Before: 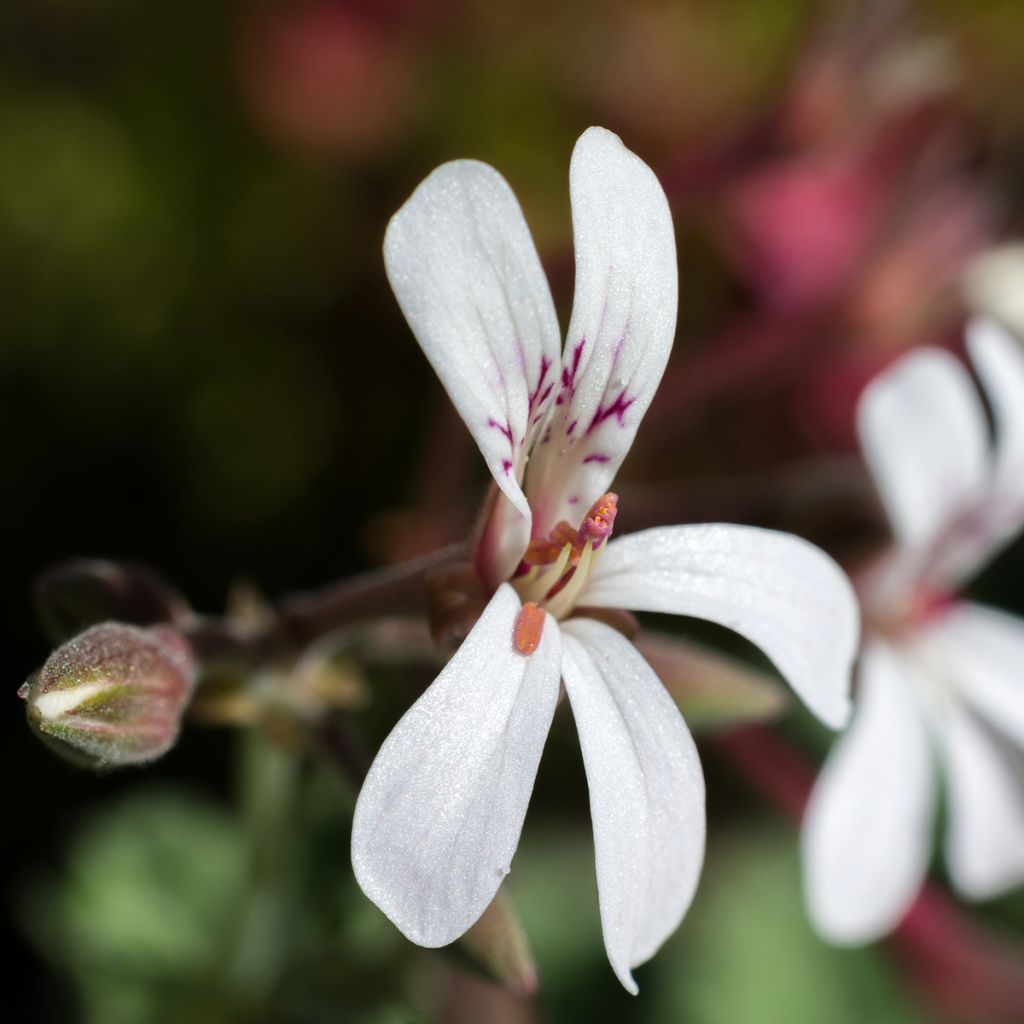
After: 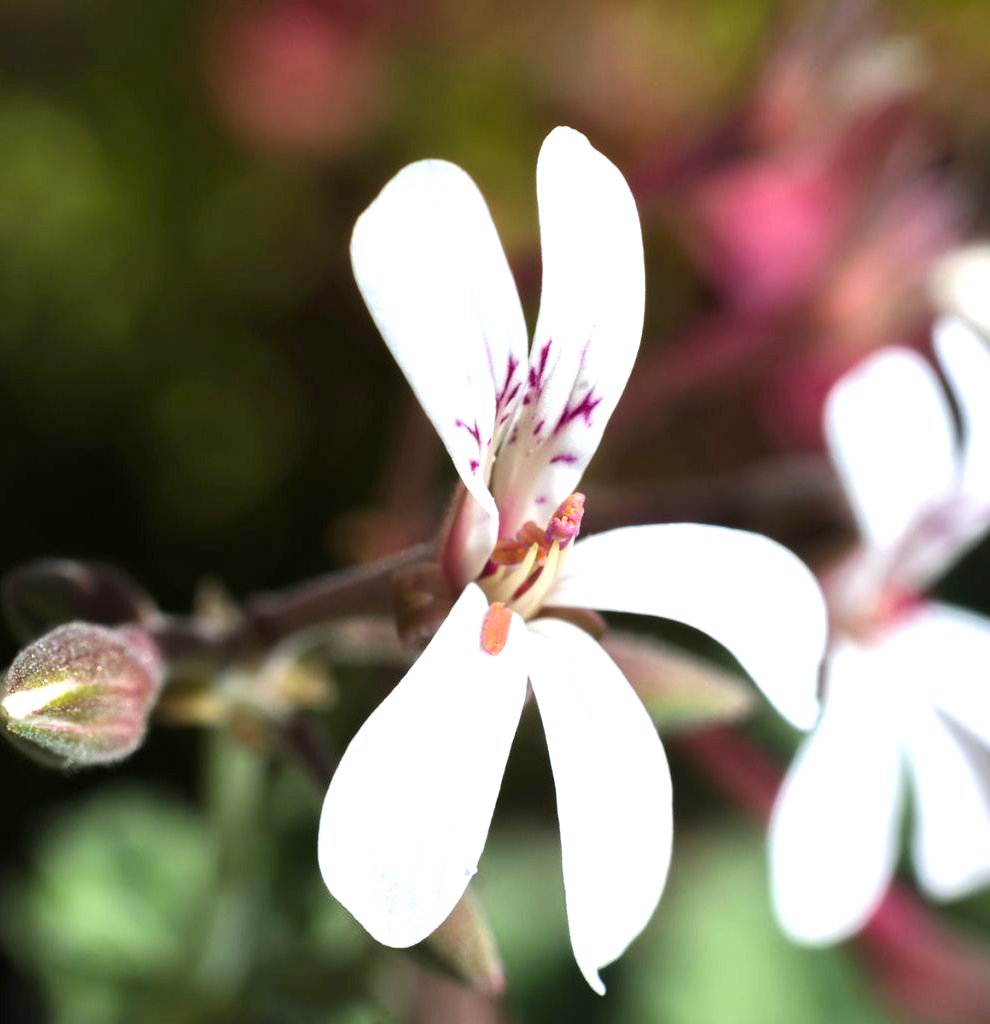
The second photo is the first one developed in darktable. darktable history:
crop and rotate: left 3.238%
white balance: red 0.974, blue 1.044
exposure: black level correction 0, exposure 1.015 EV, compensate exposure bias true, compensate highlight preservation false
